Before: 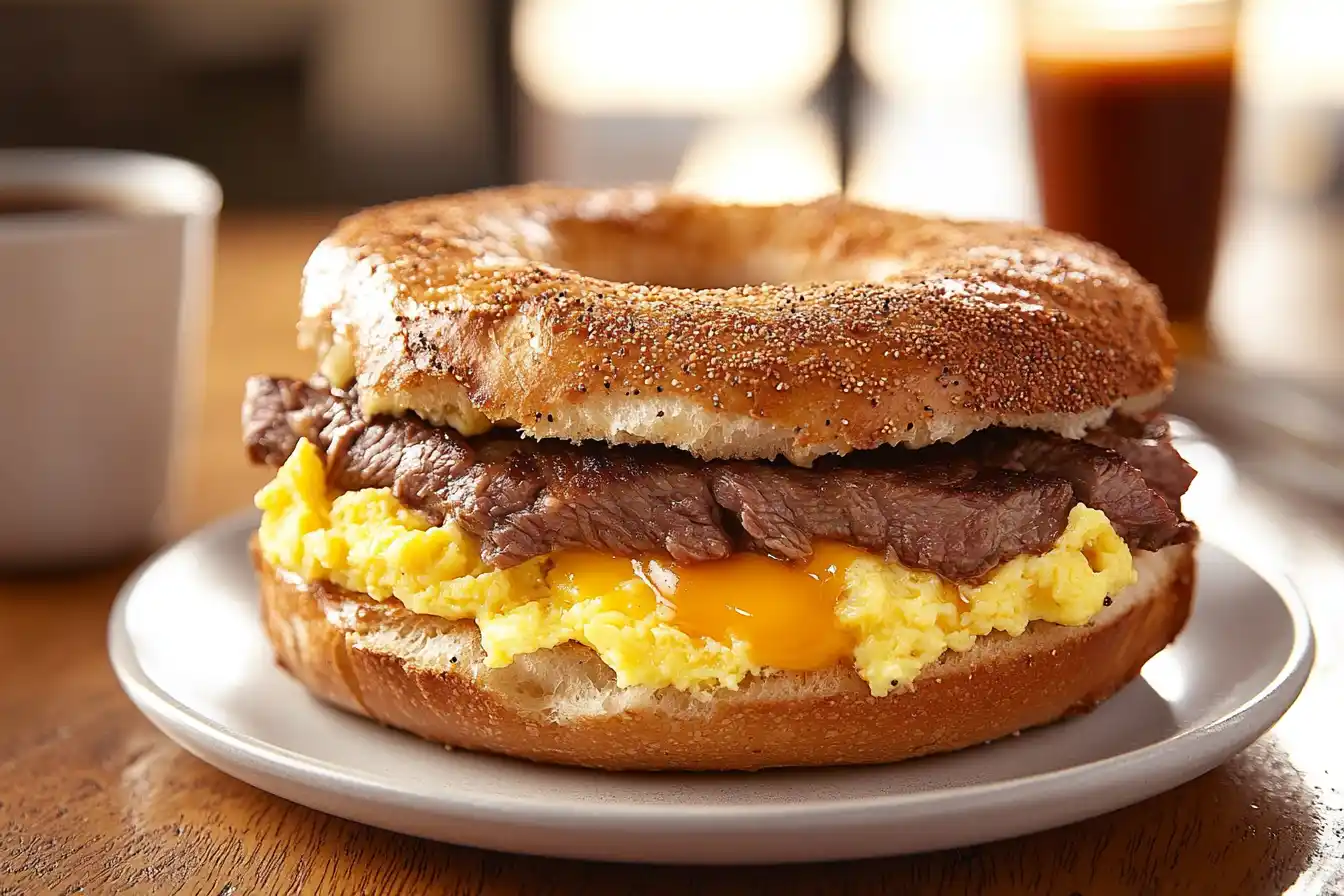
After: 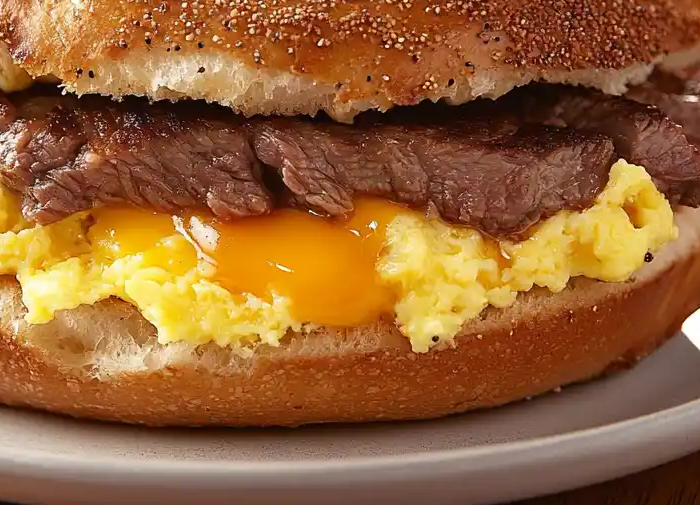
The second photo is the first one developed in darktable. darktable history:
crop: left 34.189%, top 38.48%, right 13.661%, bottom 5.15%
